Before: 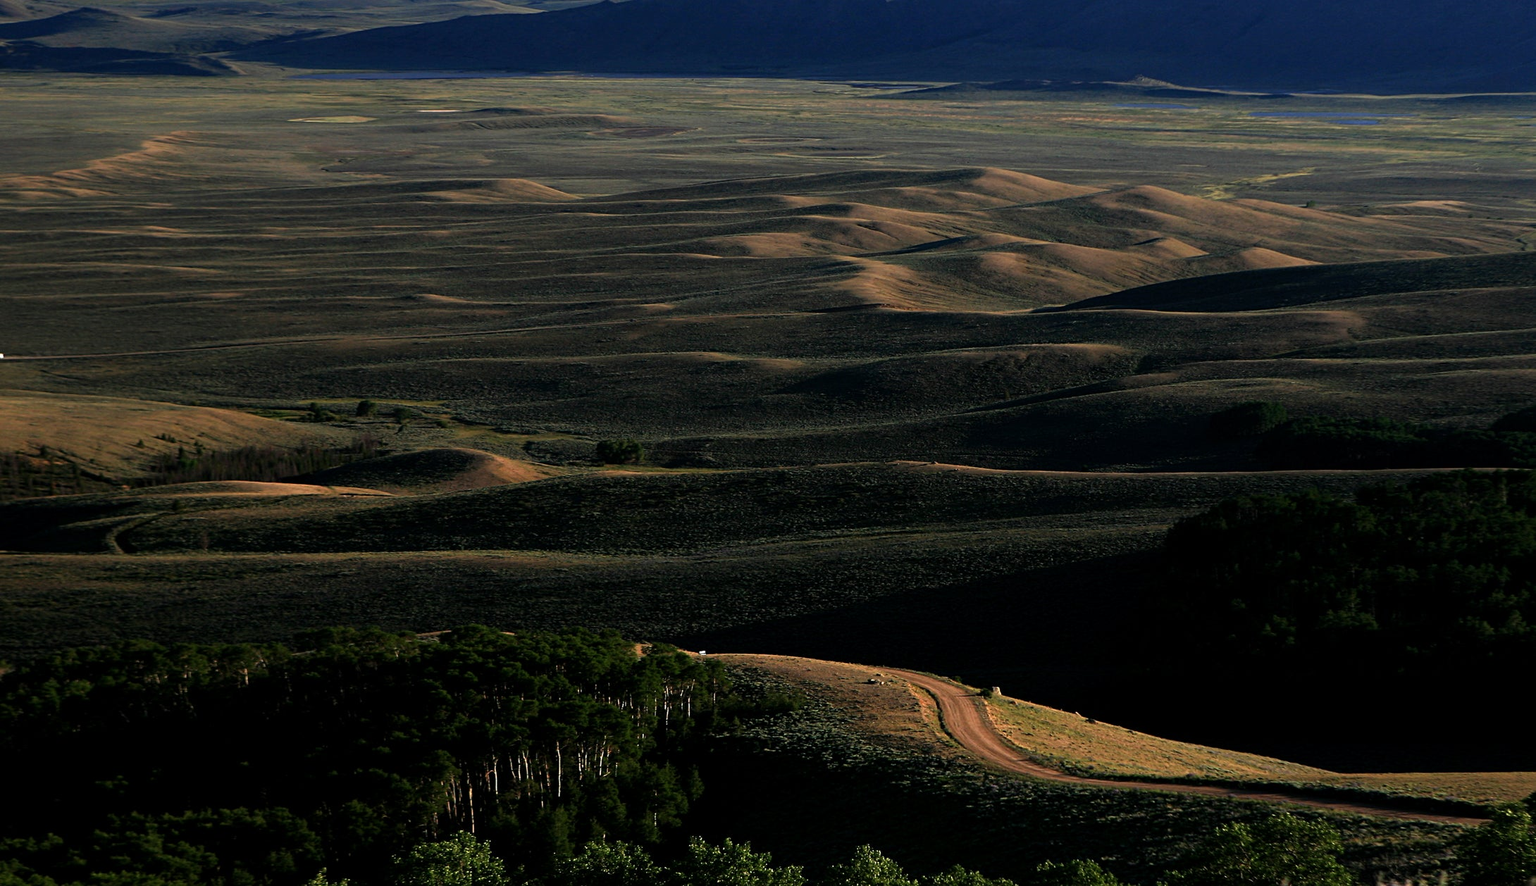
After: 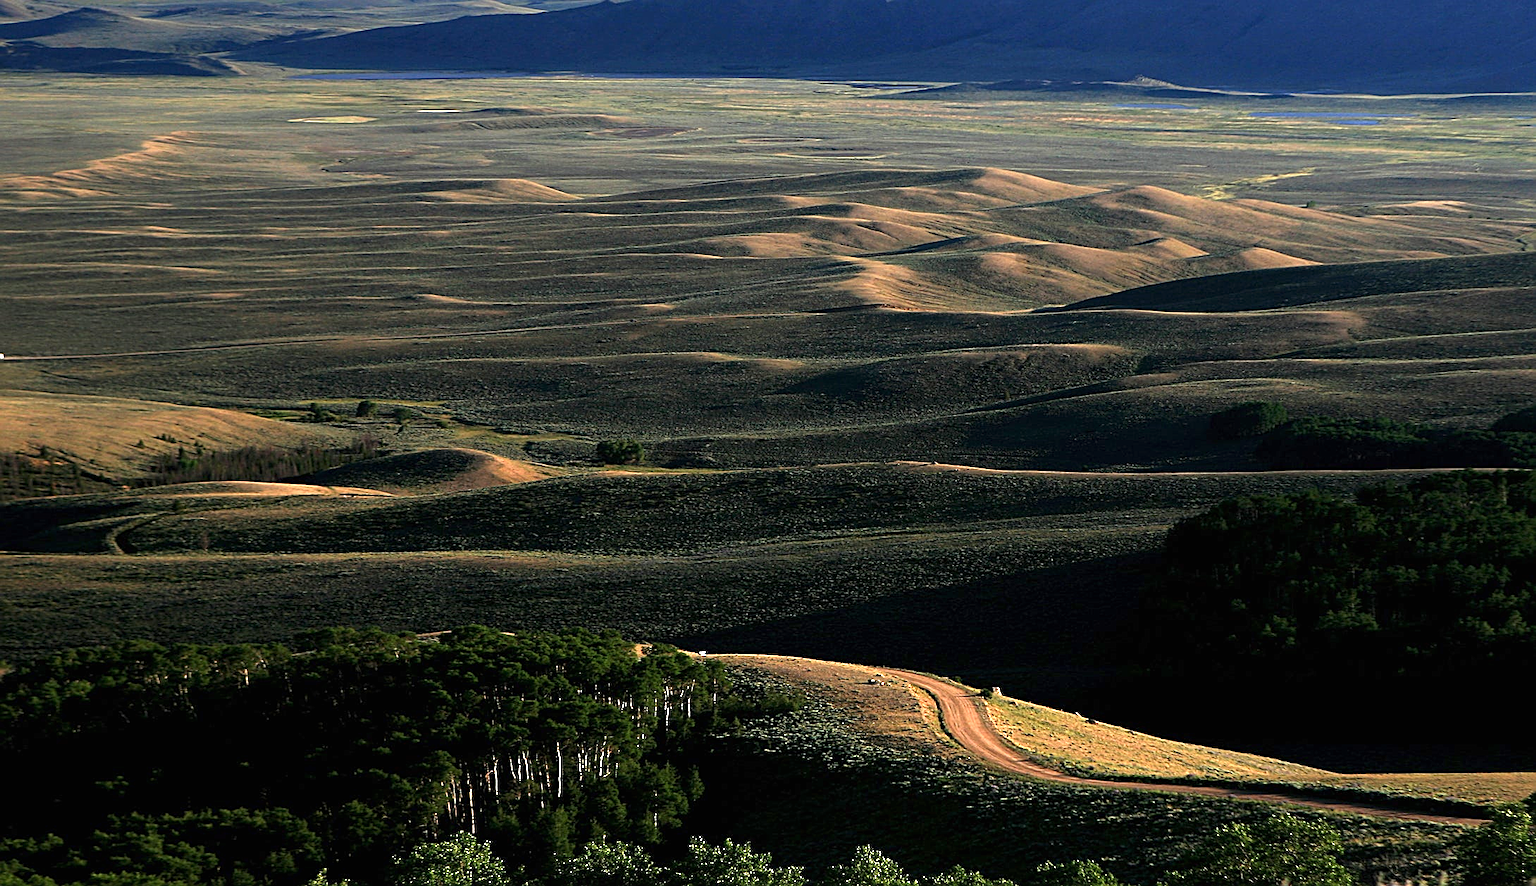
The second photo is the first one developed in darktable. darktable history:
exposure: black level correction 0, exposure 1.3 EV, compensate exposure bias true, compensate highlight preservation false
sharpen: on, module defaults
